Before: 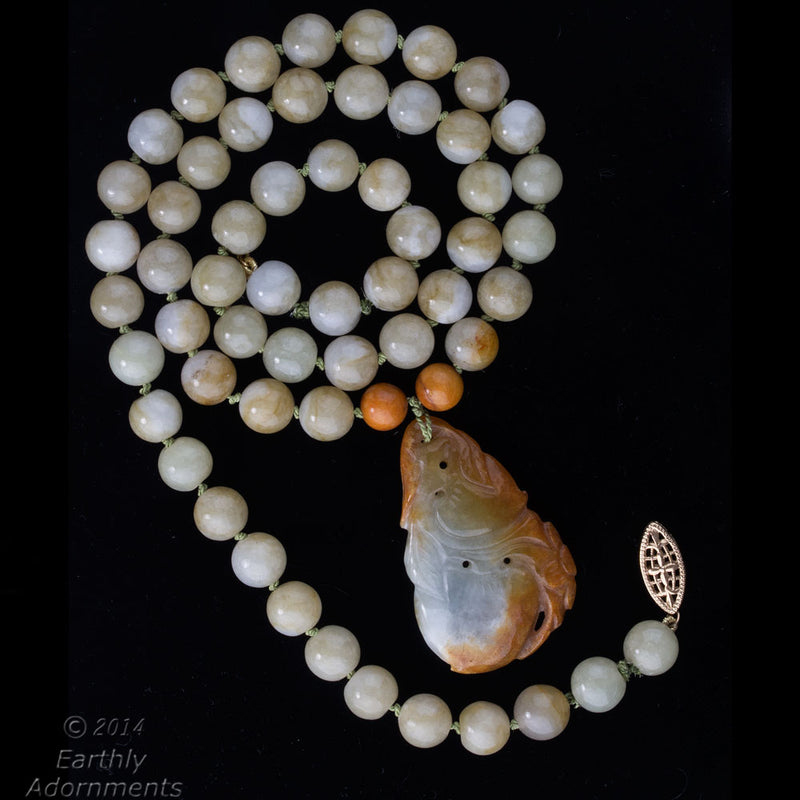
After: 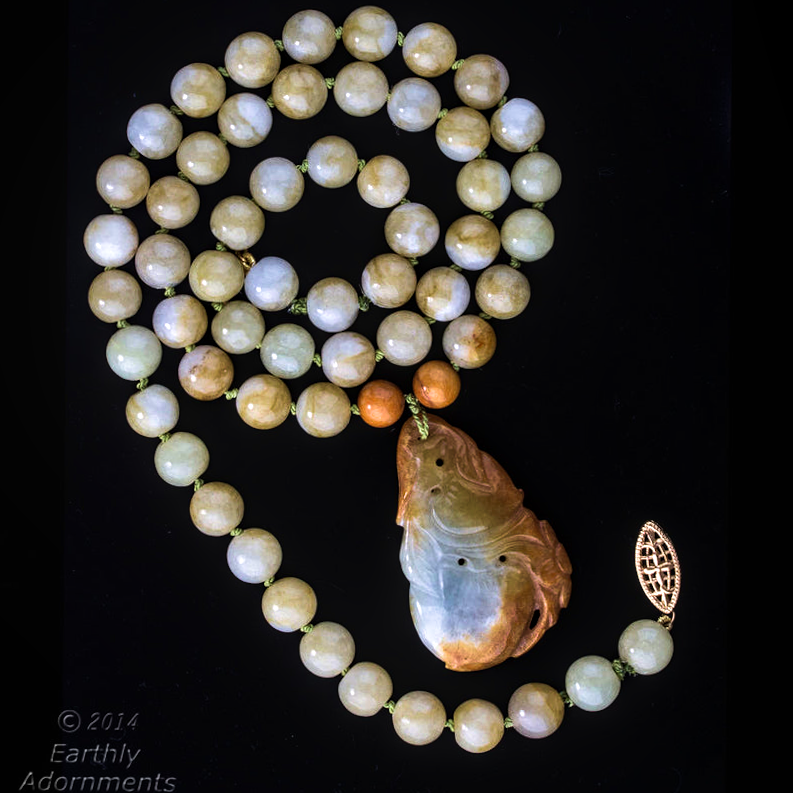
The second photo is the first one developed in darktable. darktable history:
local contrast: on, module defaults
crop and rotate: angle -0.5°
tone equalizer: -8 EV -0.75 EV, -7 EV -0.7 EV, -6 EV -0.6 EV, -5 EV -0.4 EV, -3 EV 0.4 EV, -2 EV 0.6 EV, -1 EV 0.7 EV, +0 EV 0.75 EV, edges refinement/feathering 500, mask exposure compensation -1.57 EV, preserve details no
velvia: strength 75%
